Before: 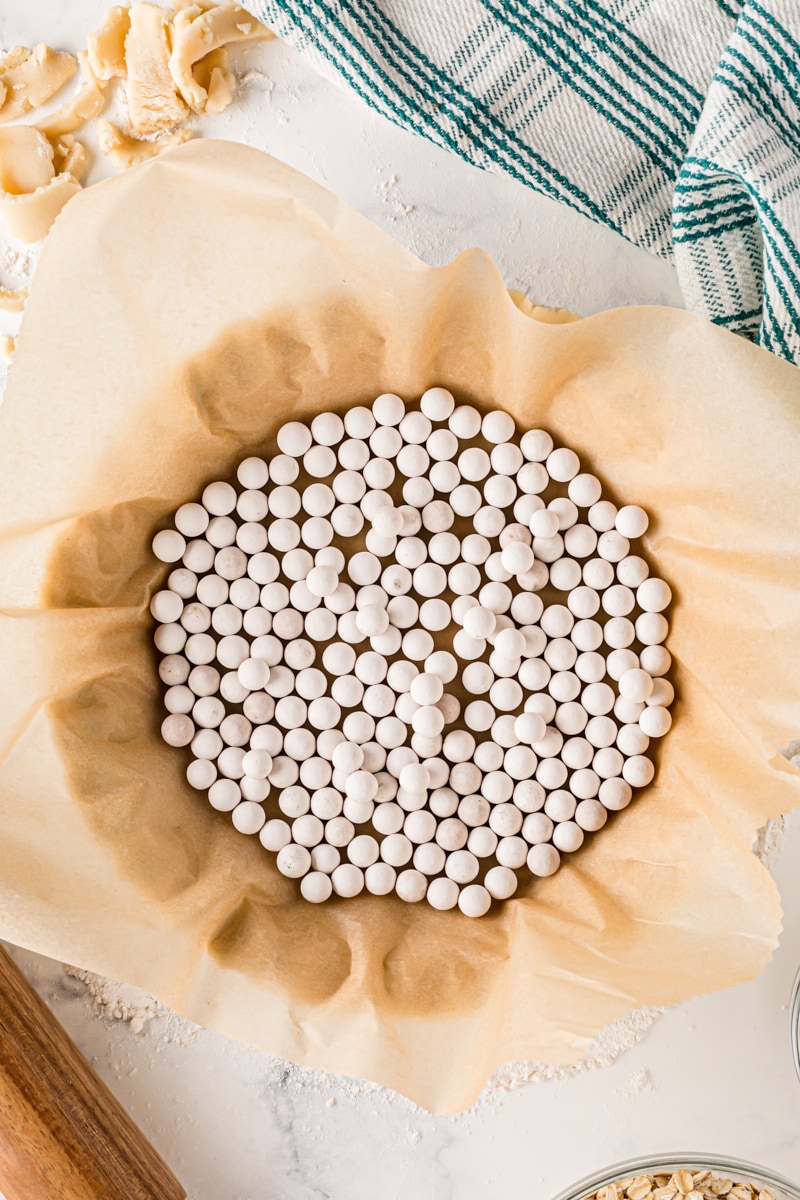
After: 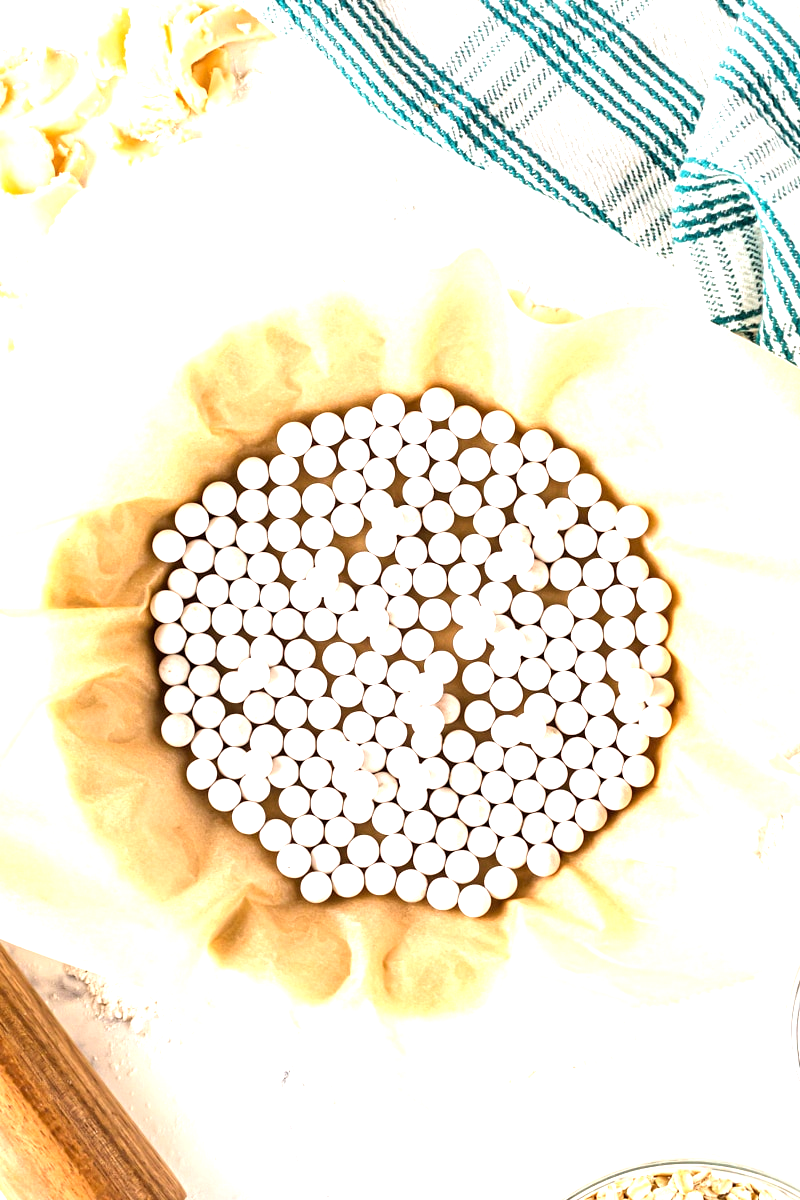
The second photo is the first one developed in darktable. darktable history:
exposure: exposure 0.585 EV, compensate exposure bias true, compensate highlight preservation false
tone equalizer: -8 EV -0.78 EV, -7 EV -0.728 EV, -6 EV -0.608 EV, -5 EV -0.393 EV, -3 EV 0.39 EV, -2 EV 0.6 EV, -1 EV 0.677 EV, +0 EV 0.73 EV
